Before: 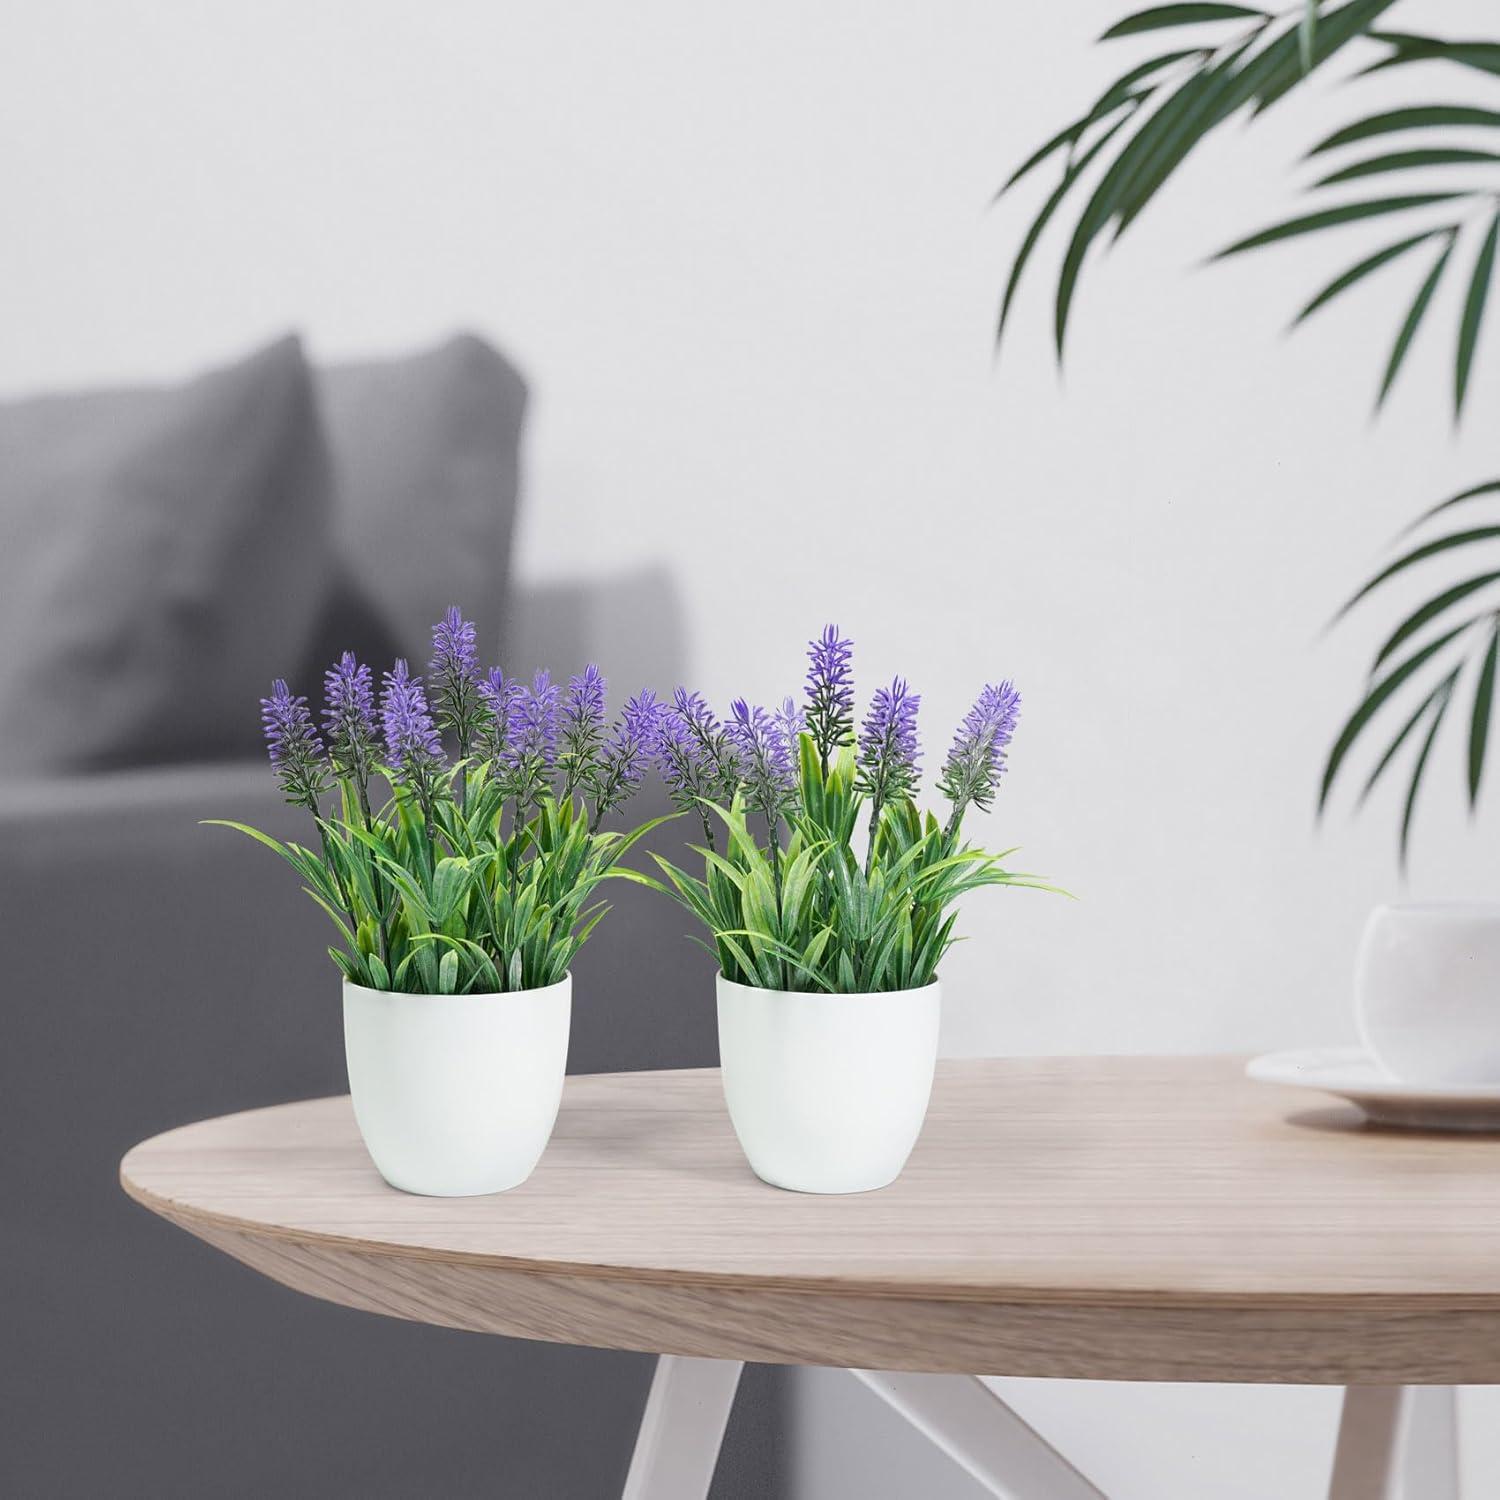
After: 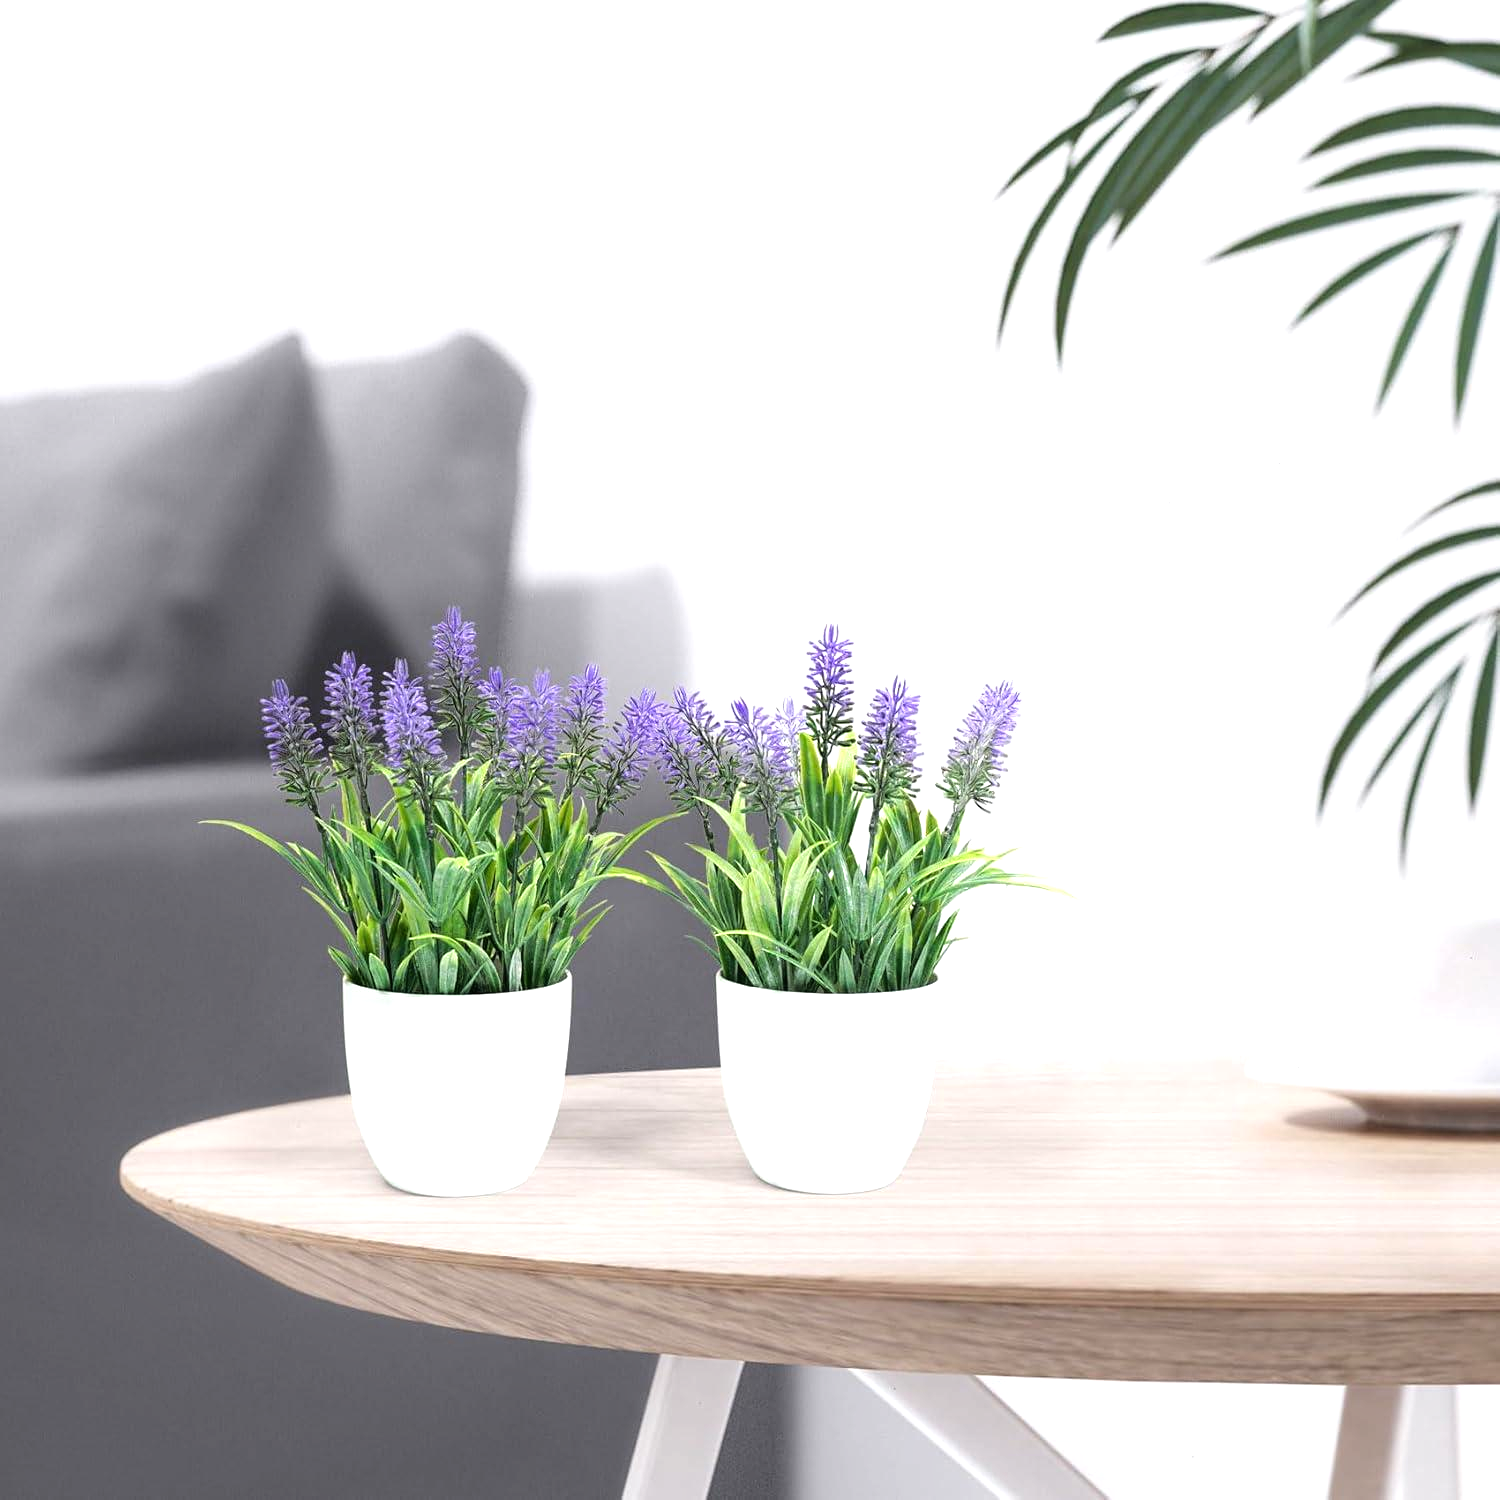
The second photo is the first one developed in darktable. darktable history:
tone equalizer: -8 EV -0.765 EV, -7 EV -0.737 EV, -6 EV -0.574 EV, -5 EV -0.371 EV, -3 EV 0.398 EV, -2 EV 0.6 EV, -1 EV 0.693 EV, +0 EV 0.729 EV, mask exposure compensation -0.51 EV
